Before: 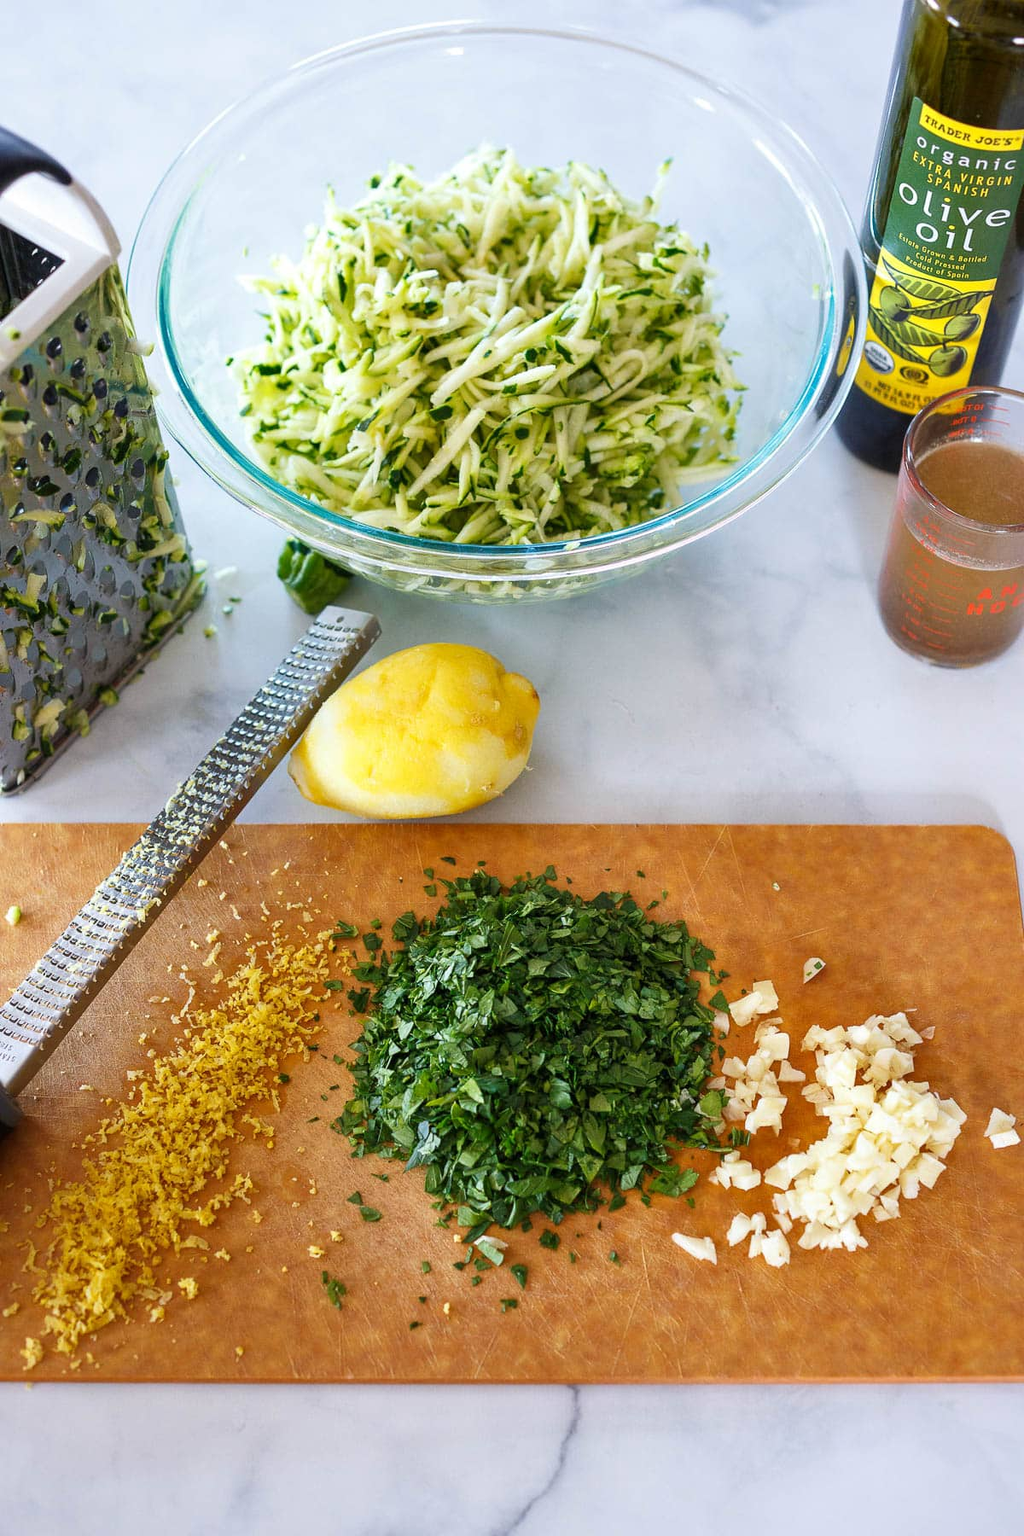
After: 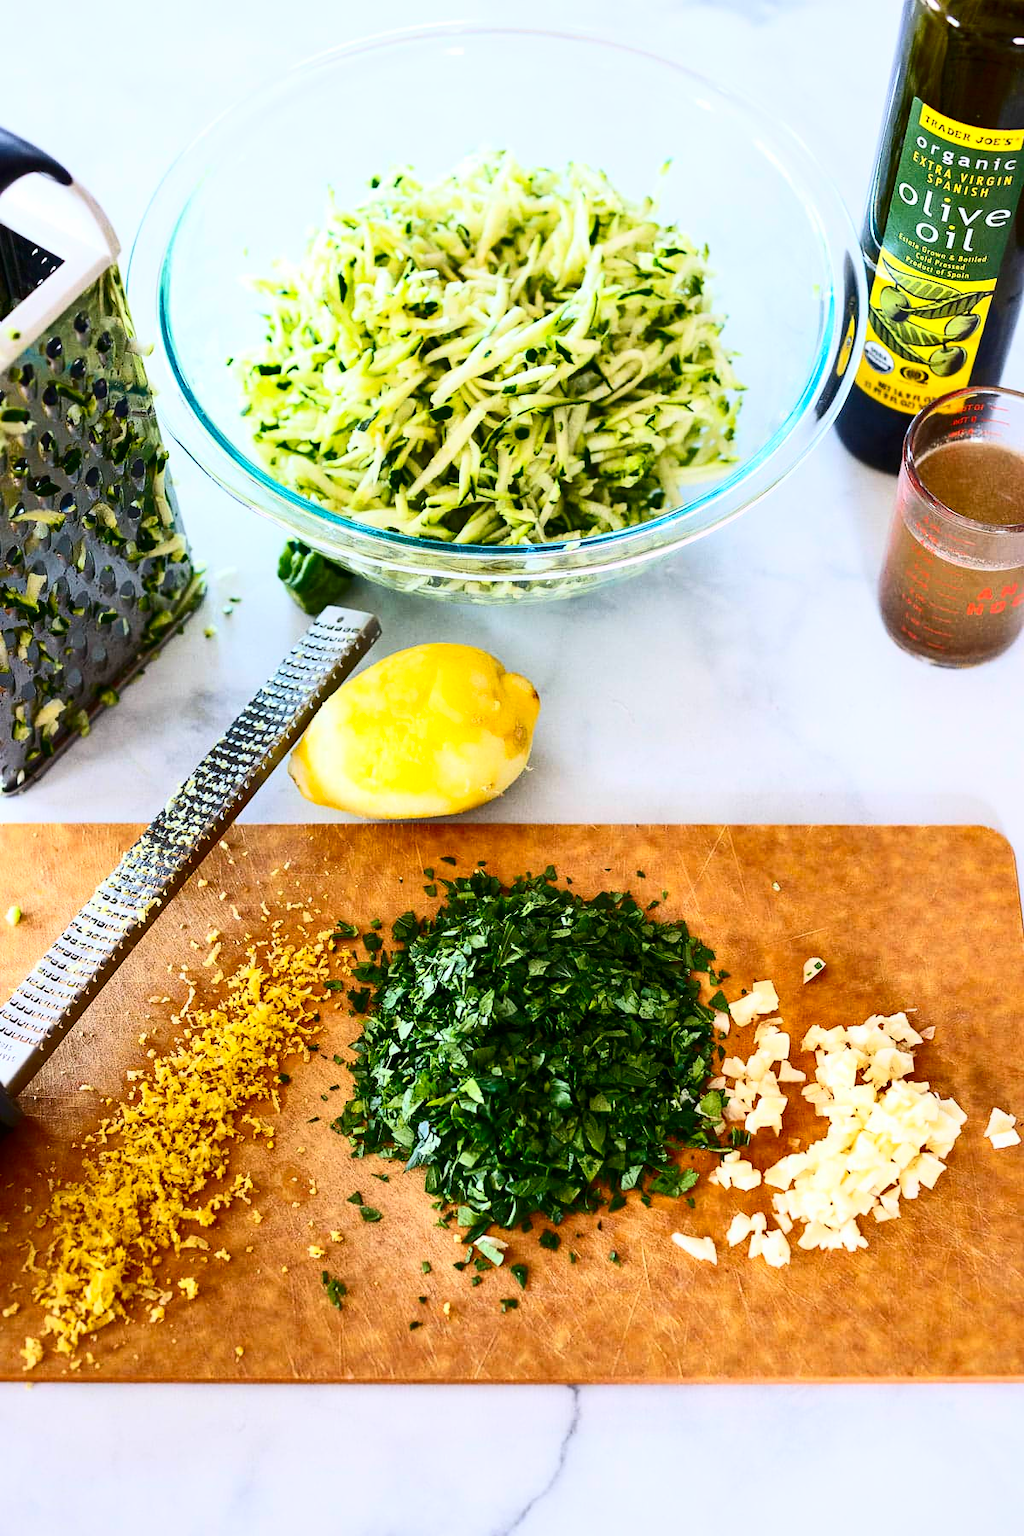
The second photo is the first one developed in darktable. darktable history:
contrast brightness saturation: contrast 0.4, brightness 0.051, saturation 0.256
